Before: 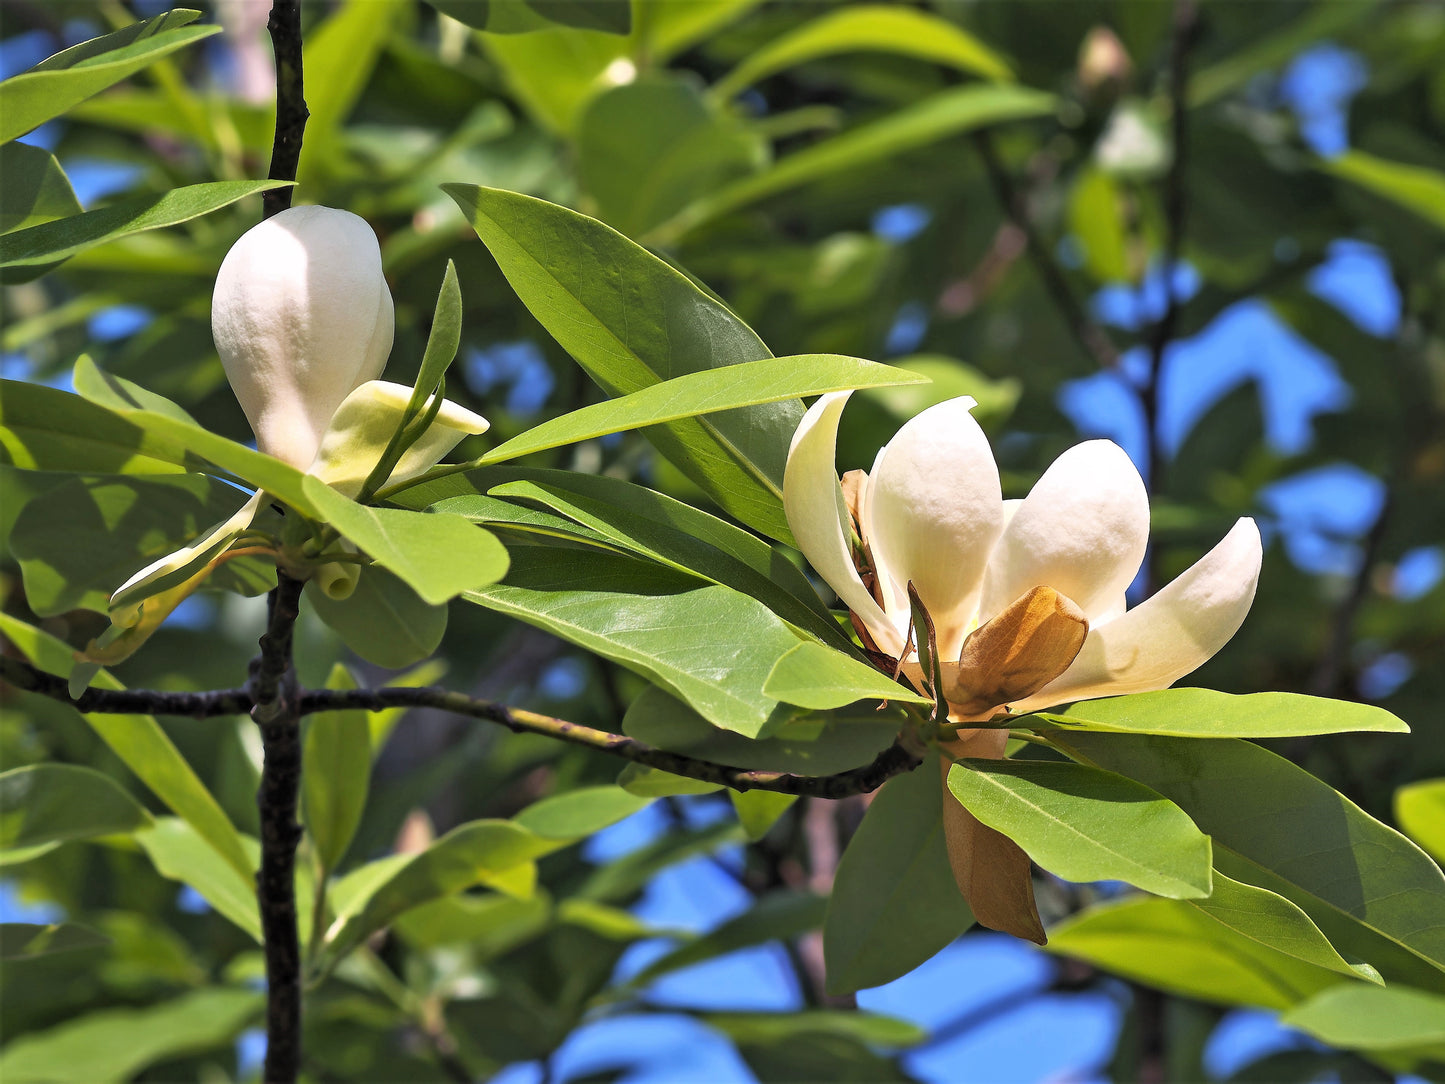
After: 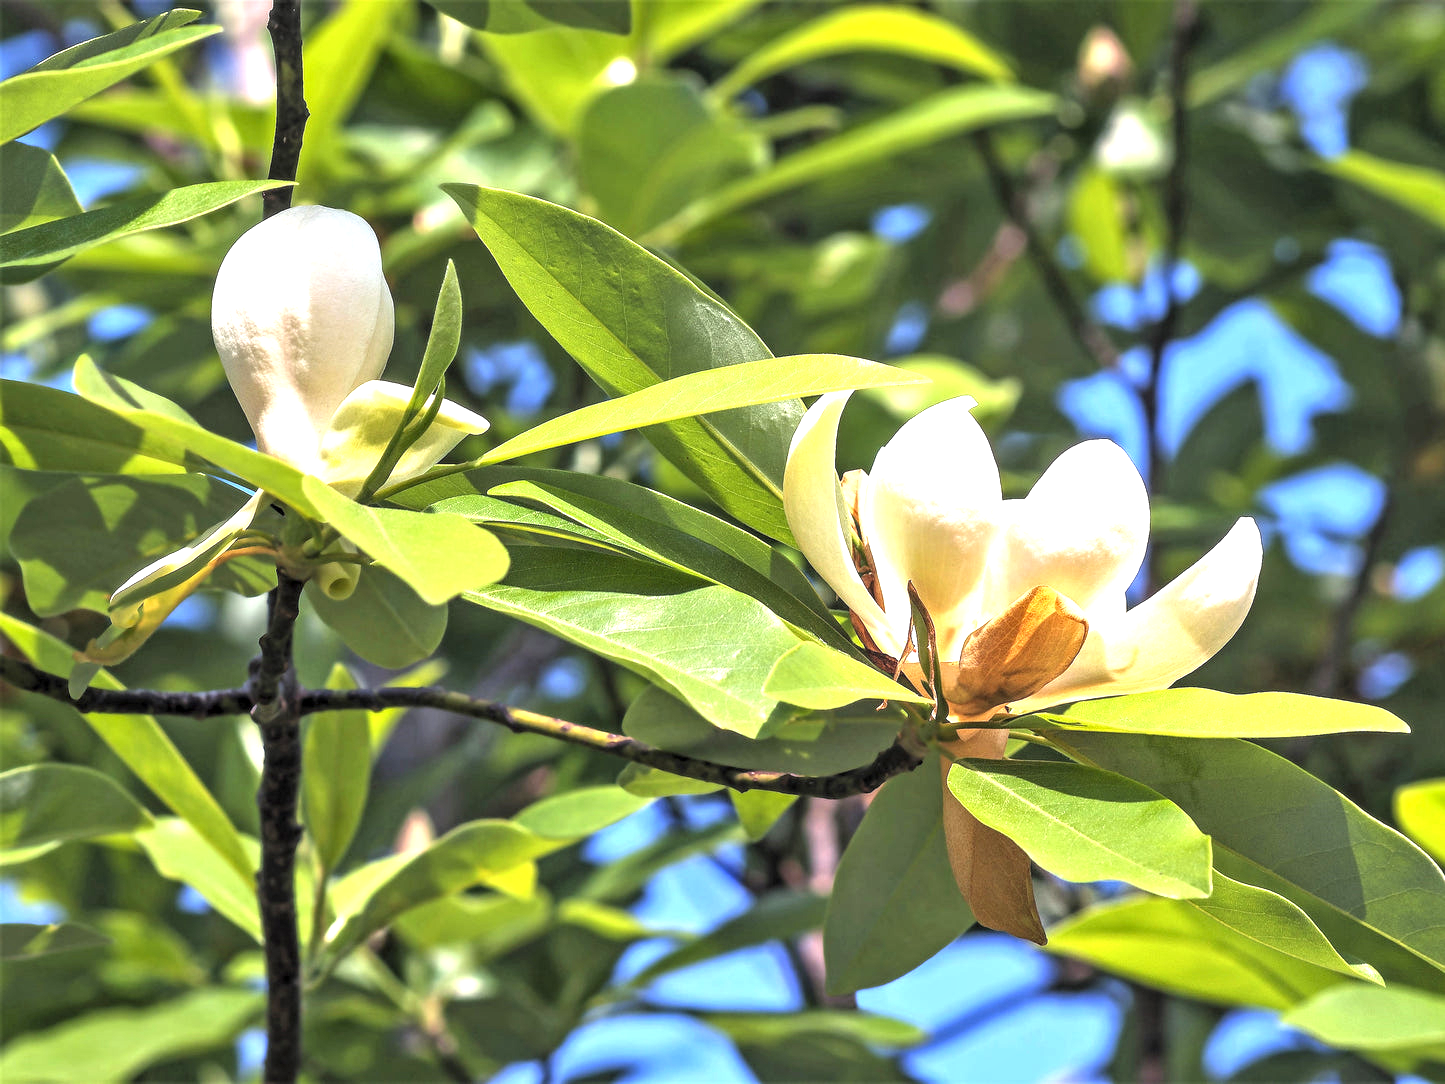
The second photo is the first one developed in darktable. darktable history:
tone equalizer: on, module defaults
local contrast: on, module defaults
exposure: black level correction 0, exposure 1.001 EV, compensate highlight preservation false
